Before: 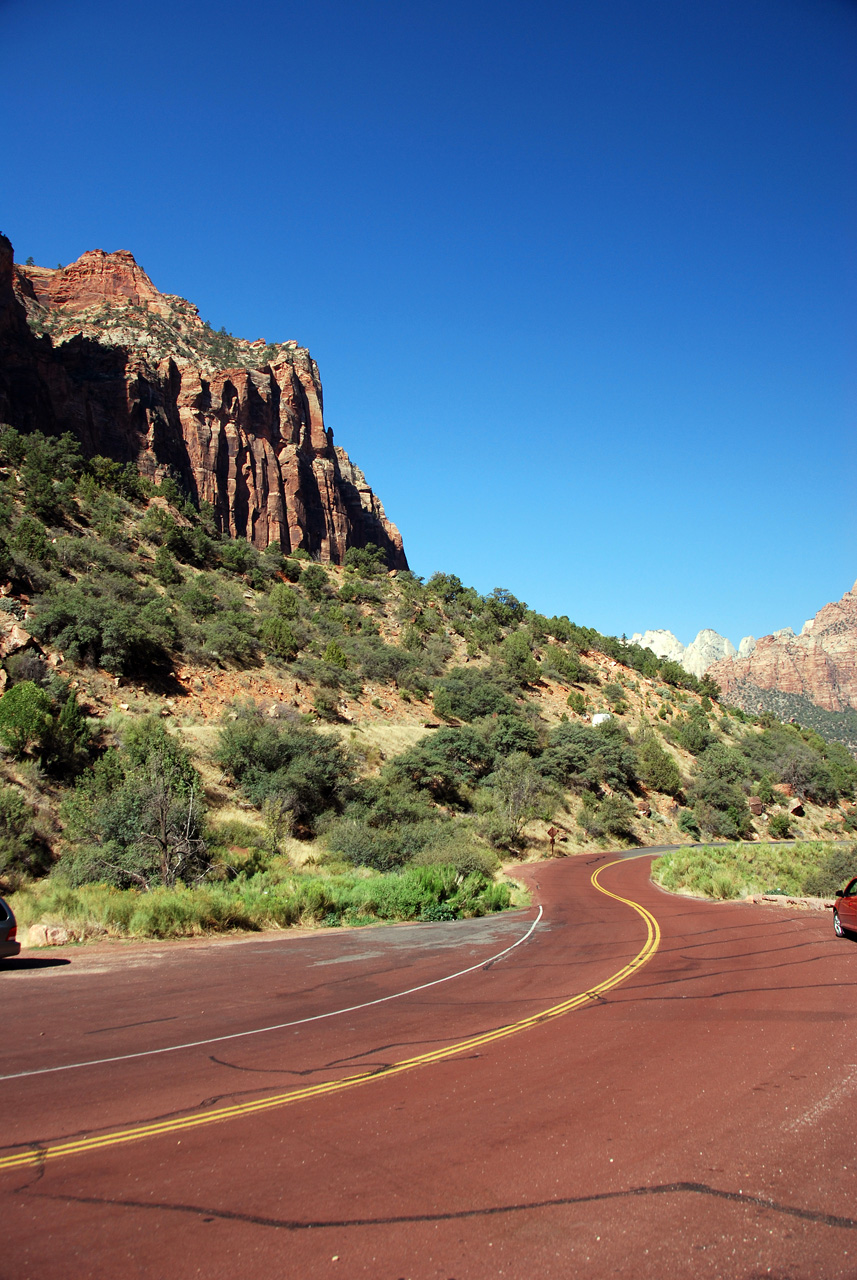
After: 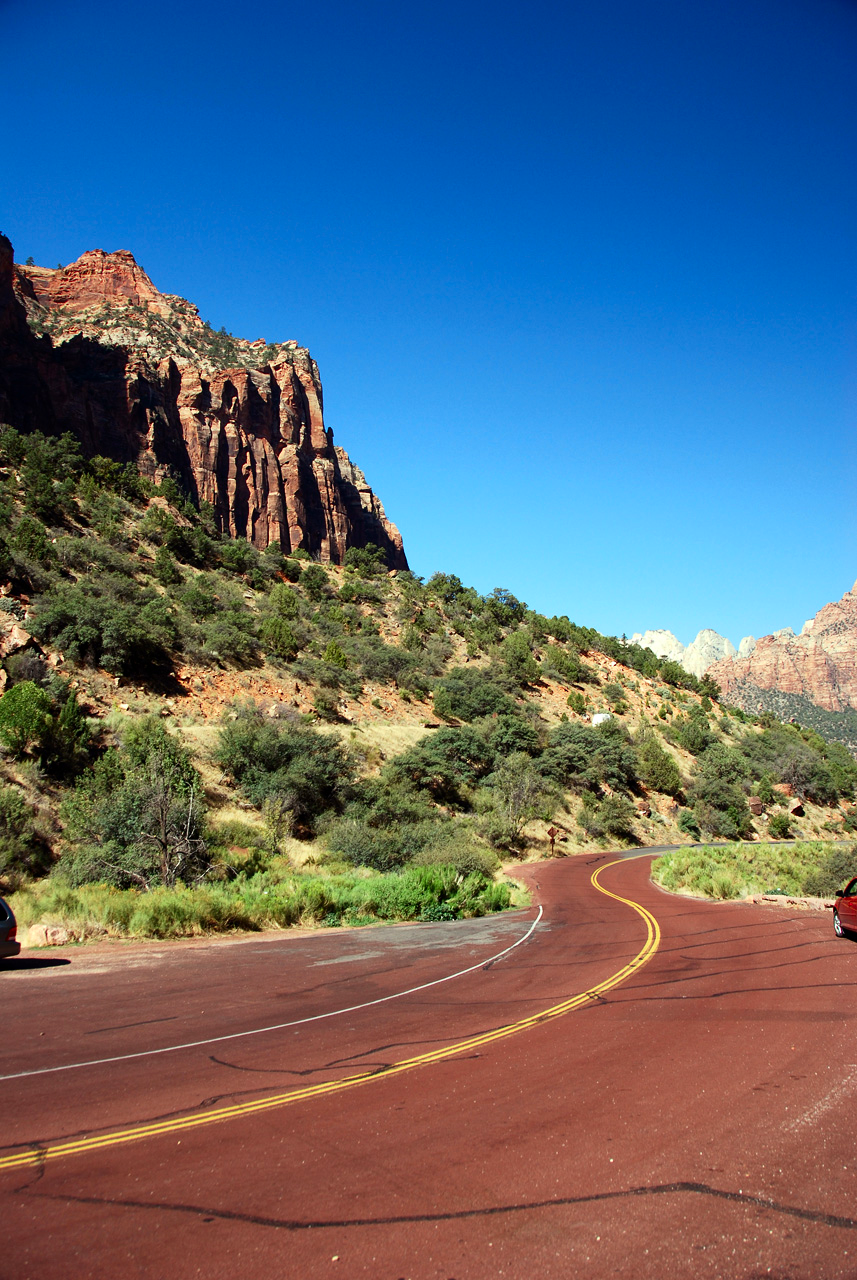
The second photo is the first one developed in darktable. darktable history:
contrast brightness saturation: contrast 0.146, brightness -0.008, saturation 0.103
